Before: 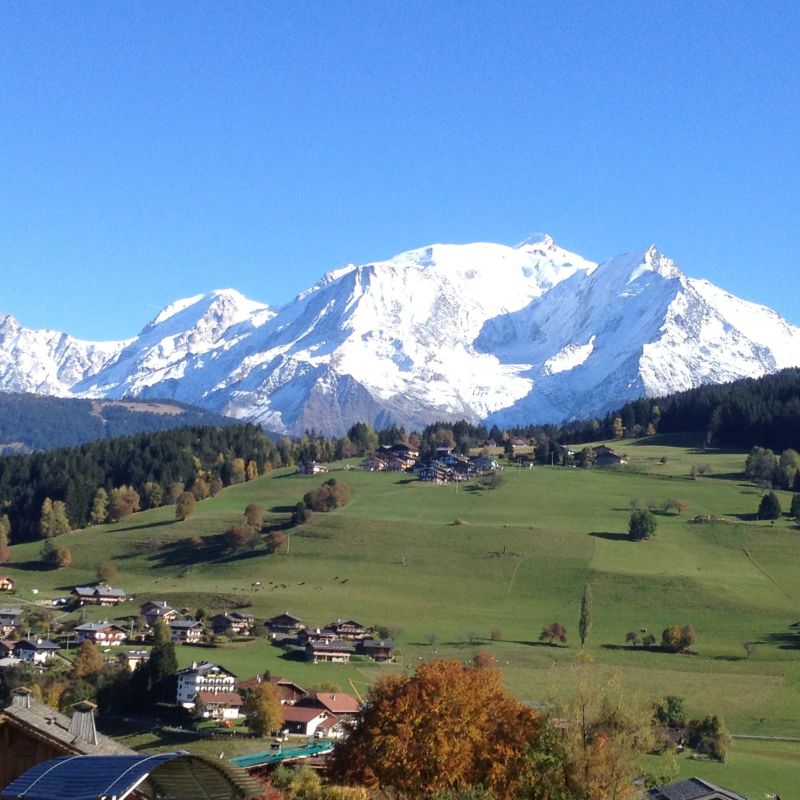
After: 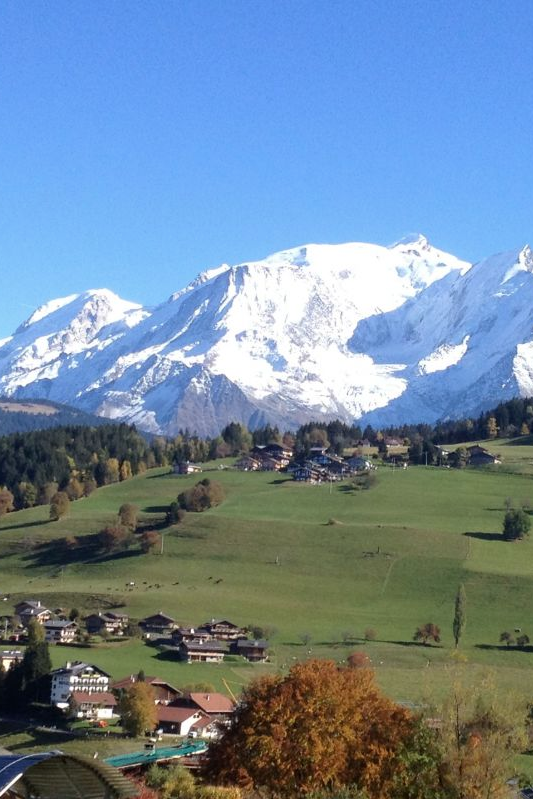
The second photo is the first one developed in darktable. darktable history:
crop and rotate: left 15.754%, right 17.579%
contrast brightness saturation: saturation -0.05
exposure: black level correction 0.001, compensate highlight preservation false
